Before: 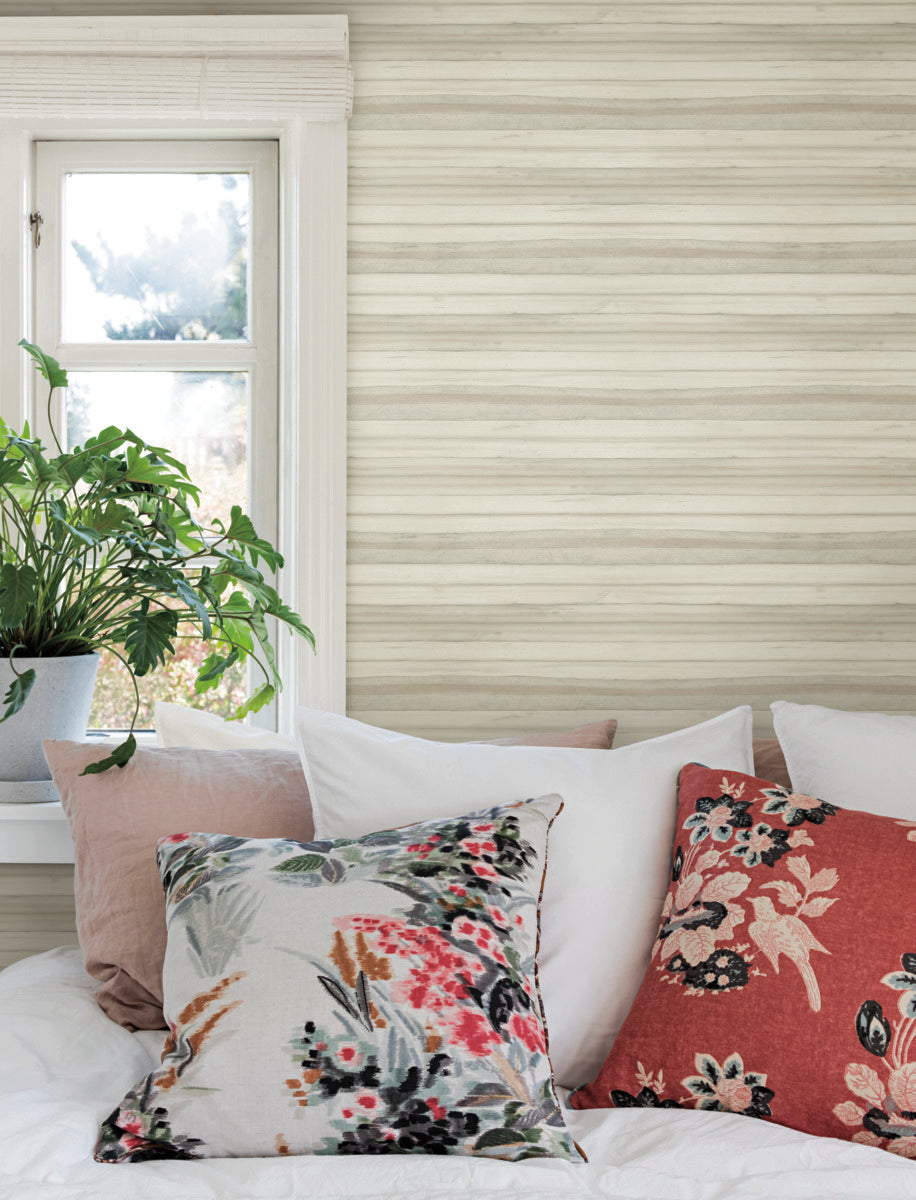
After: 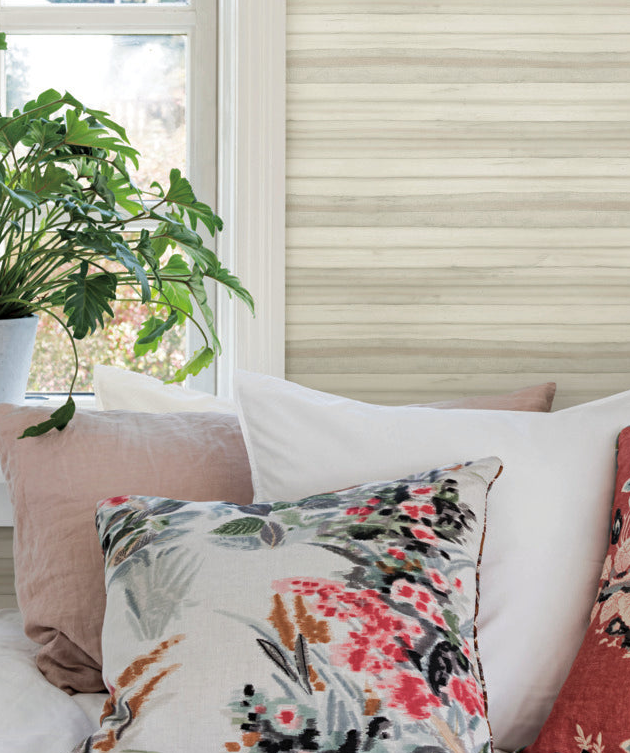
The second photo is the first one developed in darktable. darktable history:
crop: left 6.741%, top 28.163%, right 24.389%, bottom 9.017%
exposure: black level correction 0.001, compensate exposure bias true, compensate highlight preservation false
